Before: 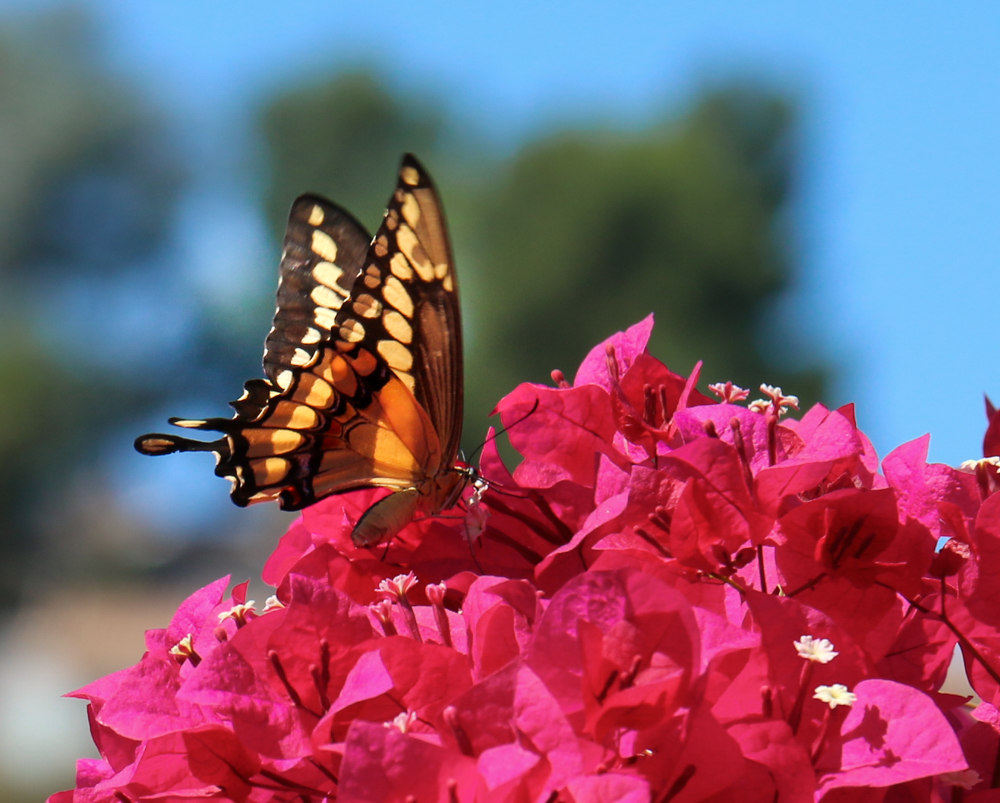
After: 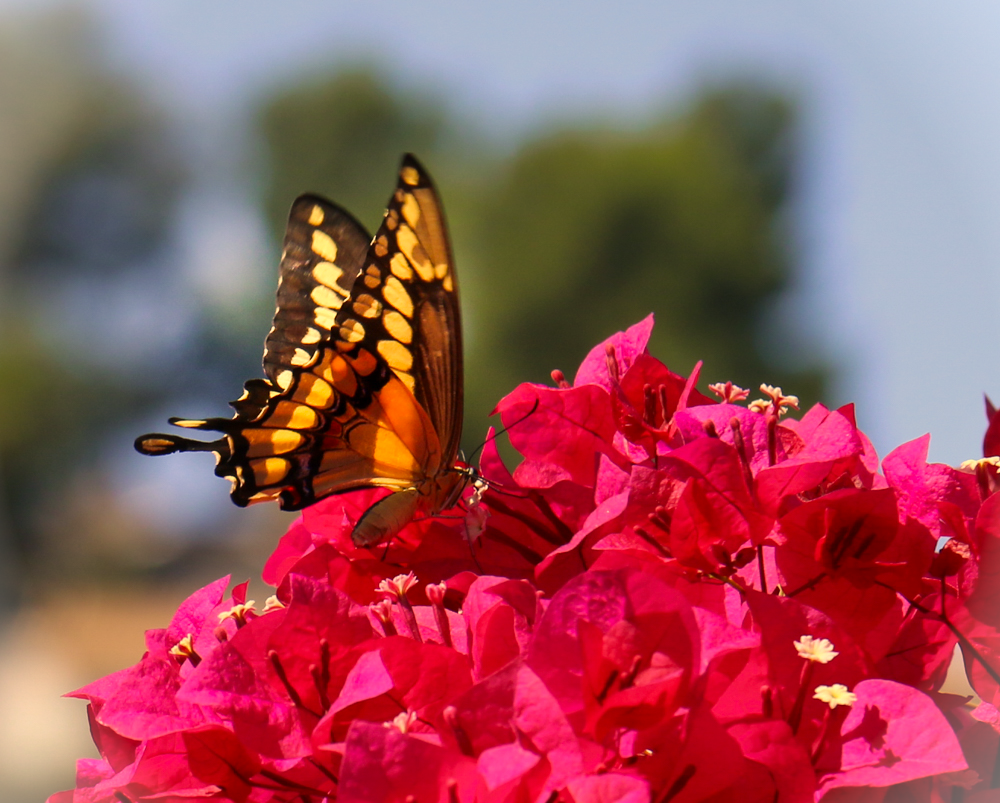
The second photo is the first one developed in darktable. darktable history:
tone equalizer: on, module defaults
vignetting: fall-off start 100%, brightness 0.3, saturation 0
color correction: highlights a* 15, highlights b* 31.55
